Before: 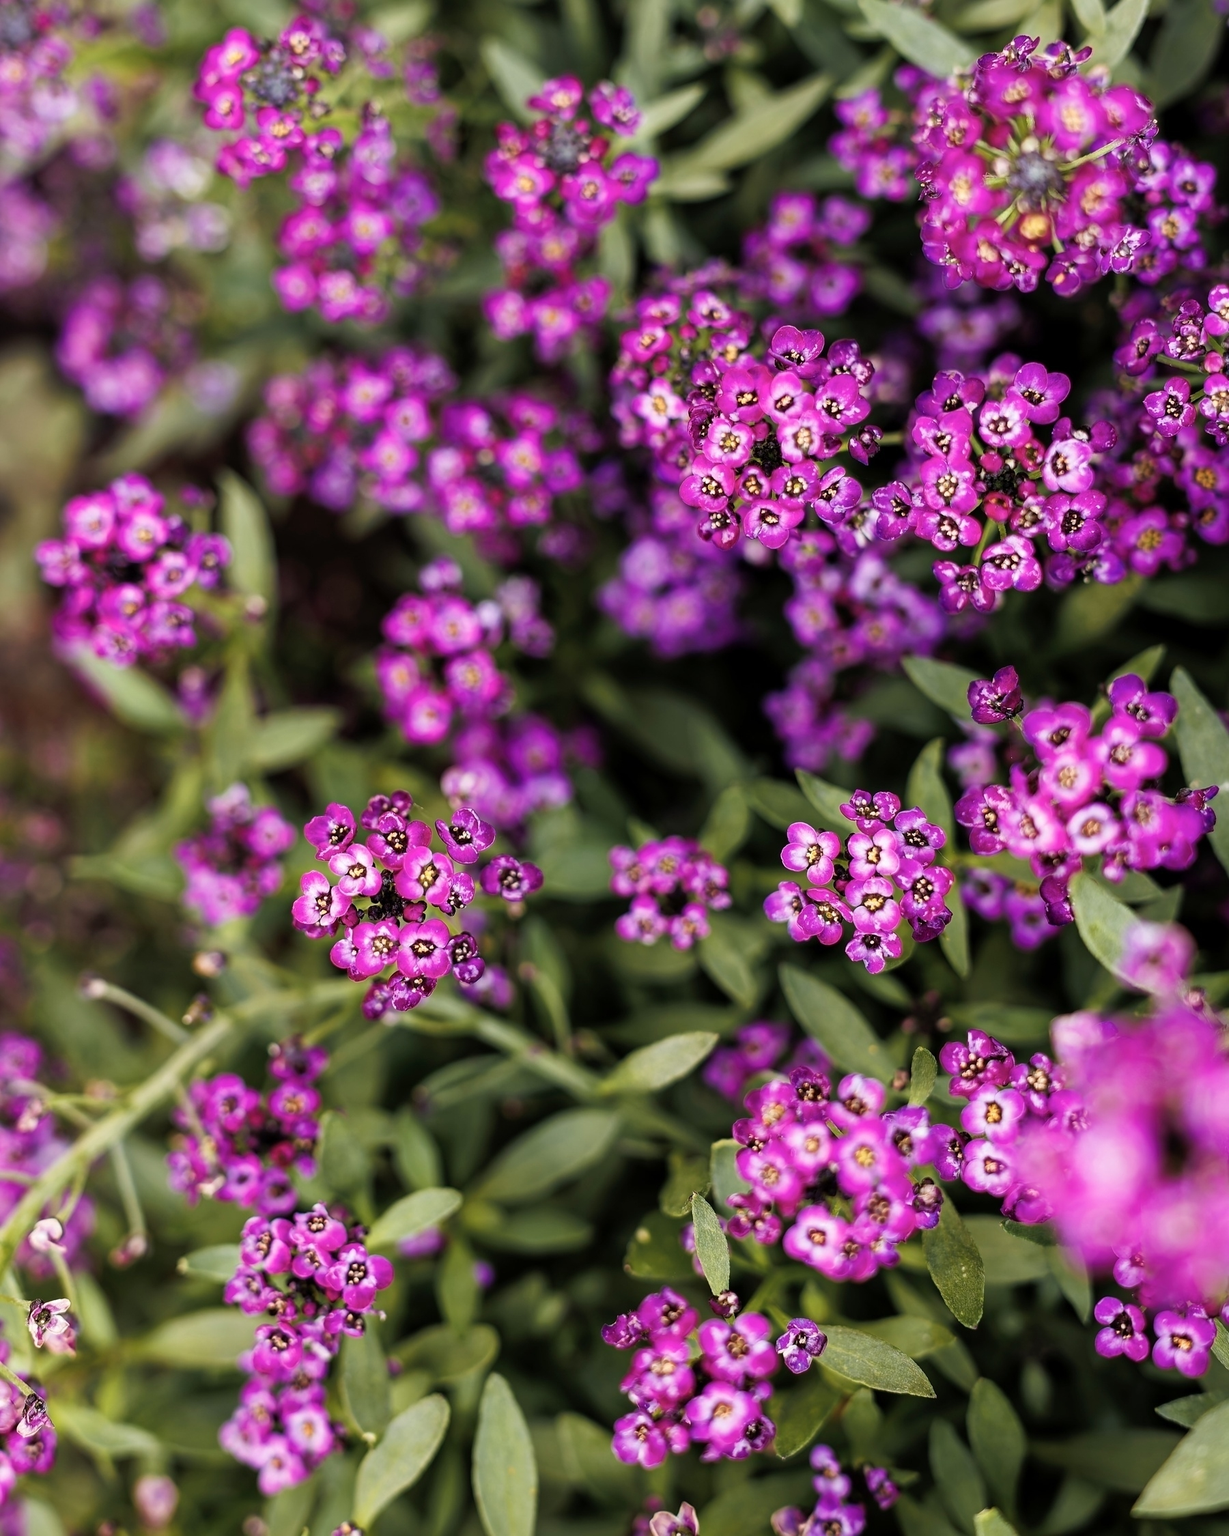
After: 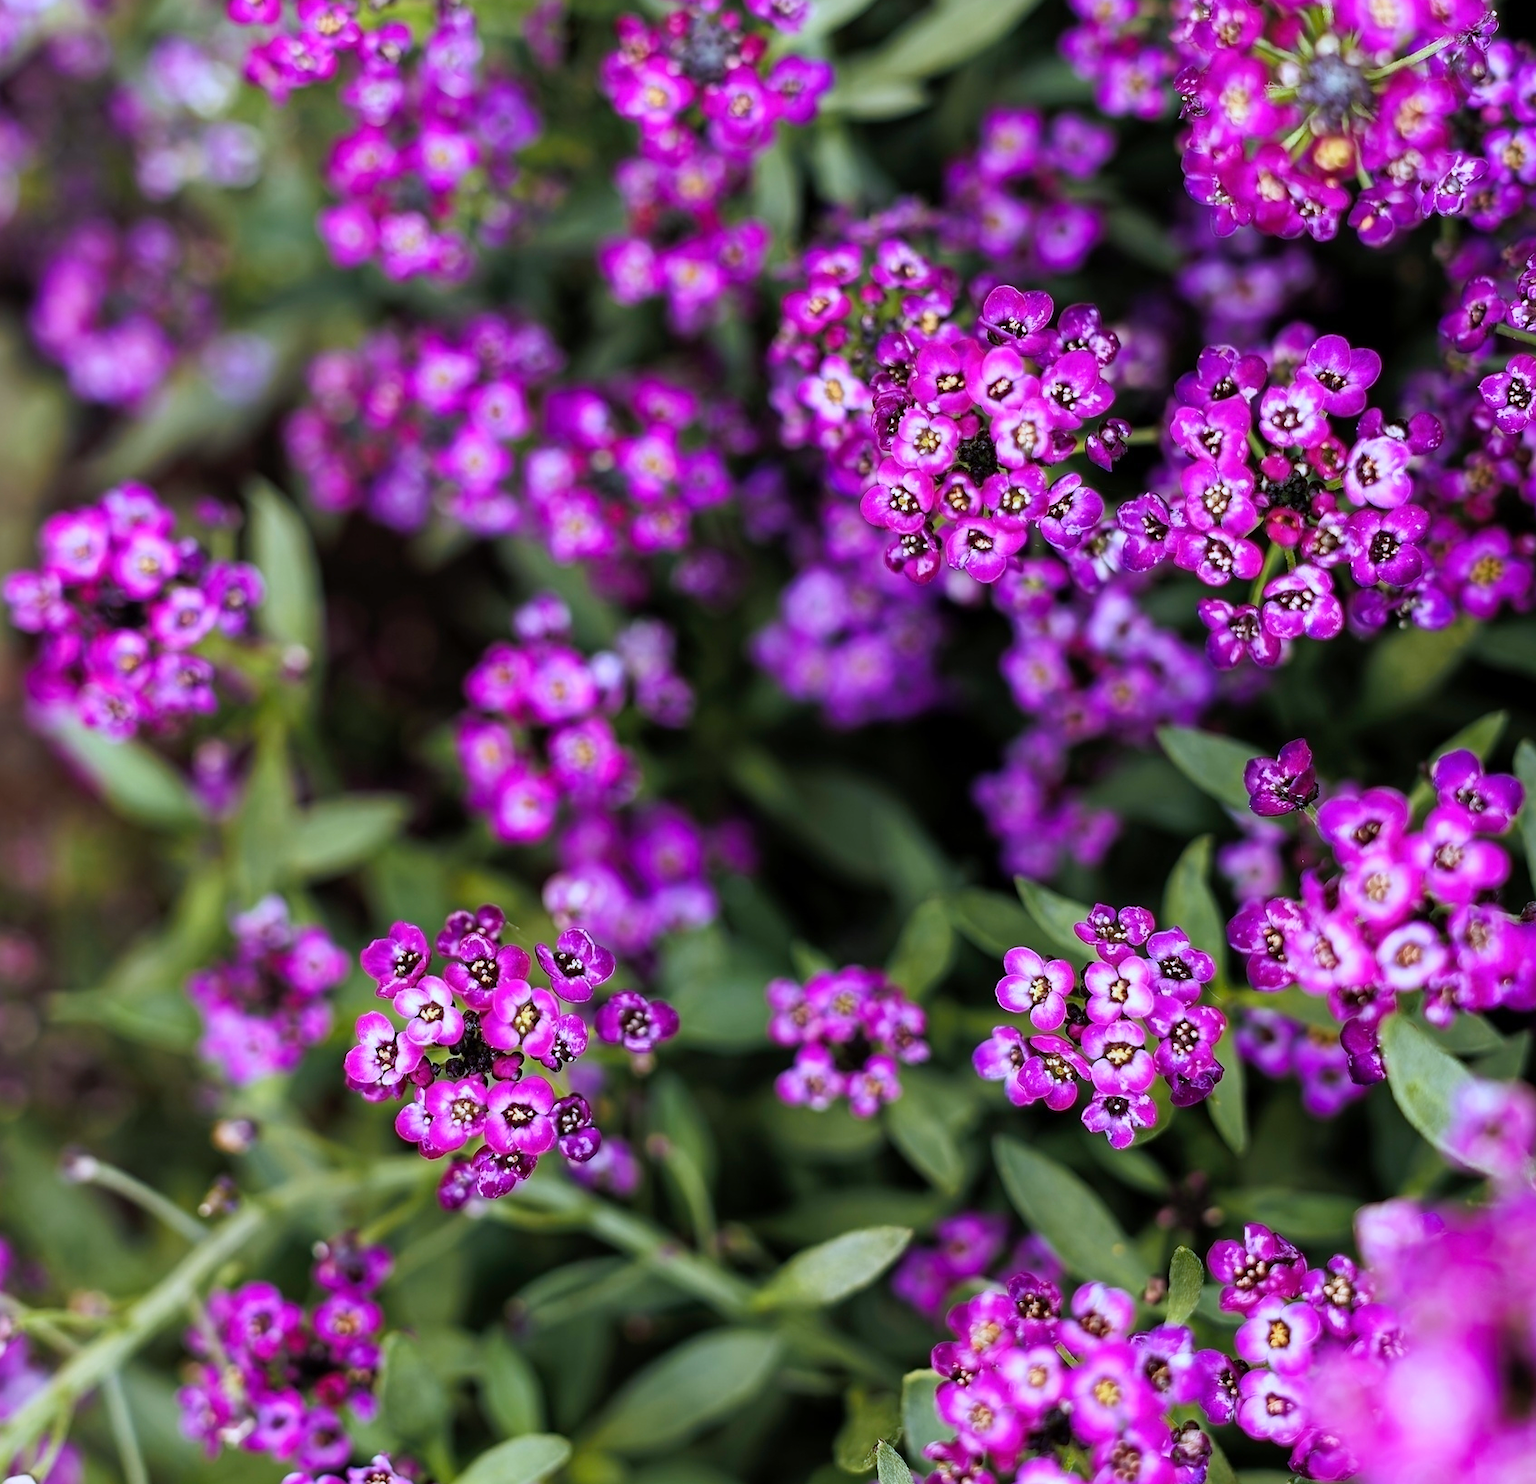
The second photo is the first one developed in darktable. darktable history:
white balance: red 0.926, green 1.003, blue 1.133
crop: left 2.737%, top 7.287%, right 3.421%, bottom 20.179%
